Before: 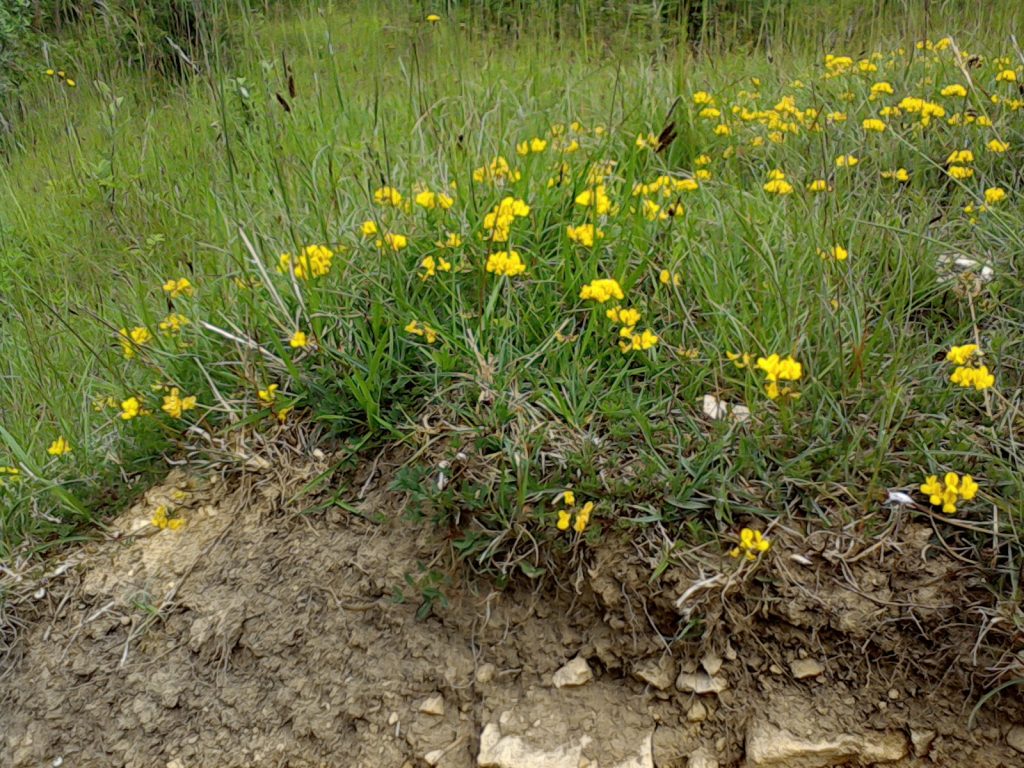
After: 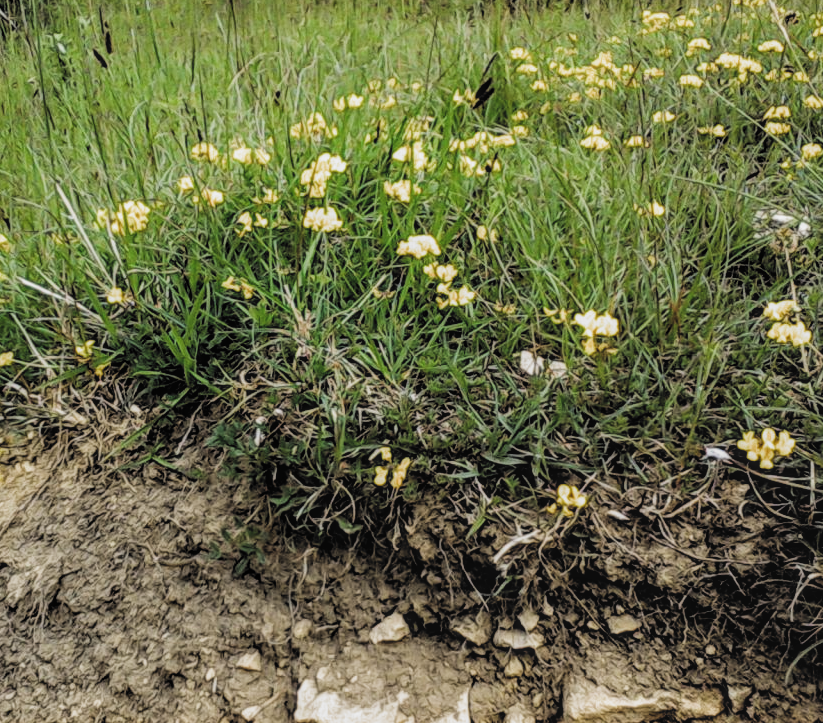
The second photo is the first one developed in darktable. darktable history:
filmic rgb: black relative exposure -5.12 EV, white relative exposure 3.97 EV, hardness 2.89, contrast 1.403, highlights saturation mix -29.69%, add noise in highlights 0, preserve chrominance luminance Y, color science v3 (2019), use custom middle-gray values true, contrast in highlights soft
contrast brightness saturation: contrast -0.09, brightness 0.052, saturation 0.084
crop and rotate: left 17.897%, top 5.818%, right 1.73%
local contrast: detail 130%
